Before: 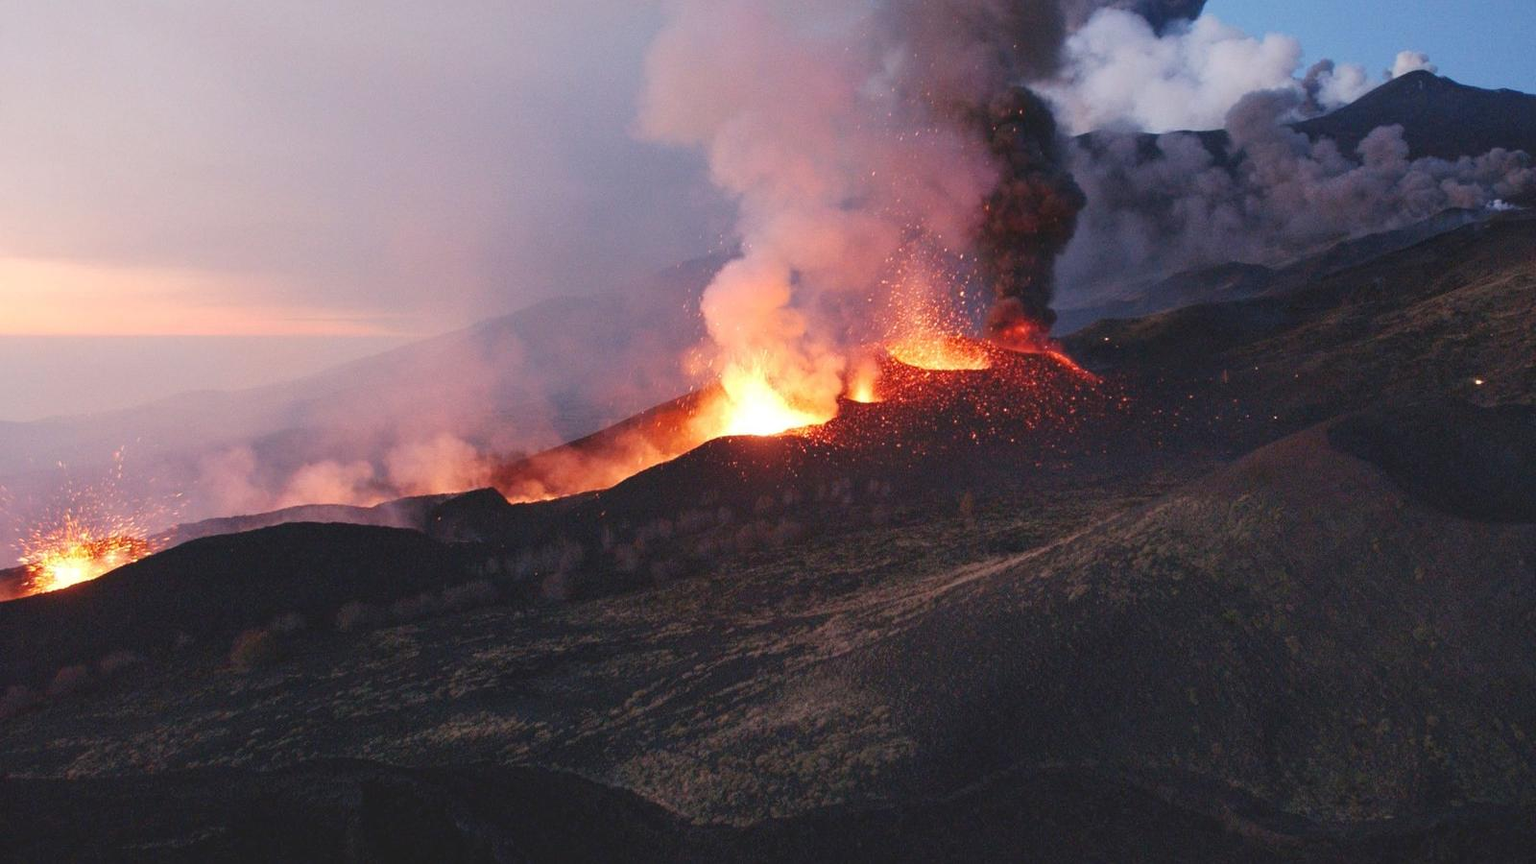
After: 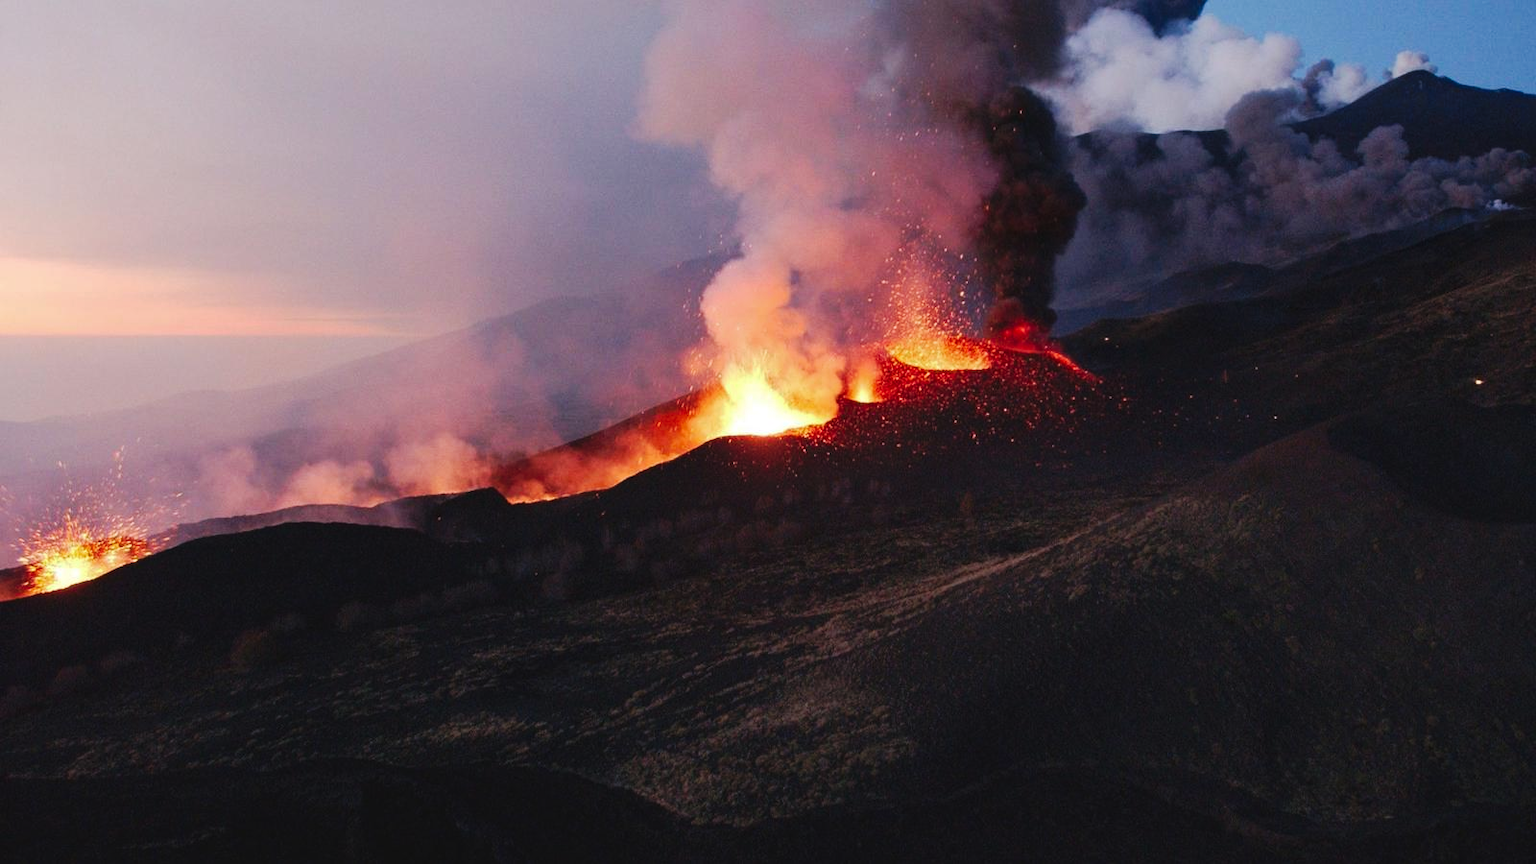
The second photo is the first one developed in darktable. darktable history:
tone curve: curves: ch0 [(0, 0) (0.003, 0.008) (0.011, 0.011) (0.025, 0.014) (0.044, 0.021) (0.069, 0.029) (0.1, 0.042) (0.136, 0.06) (0.177, 0.09) (0.224, 0.126) (0.277, 0.177) (0.335, 0.243) (0.399, 0.31) (0.468, 0.388) (0.543, 0.484) (0.623, 0.585) (0.709, 0.683) (0.801, 0.775) (0.898, 0.873) (1, 1)], preserve colors none
